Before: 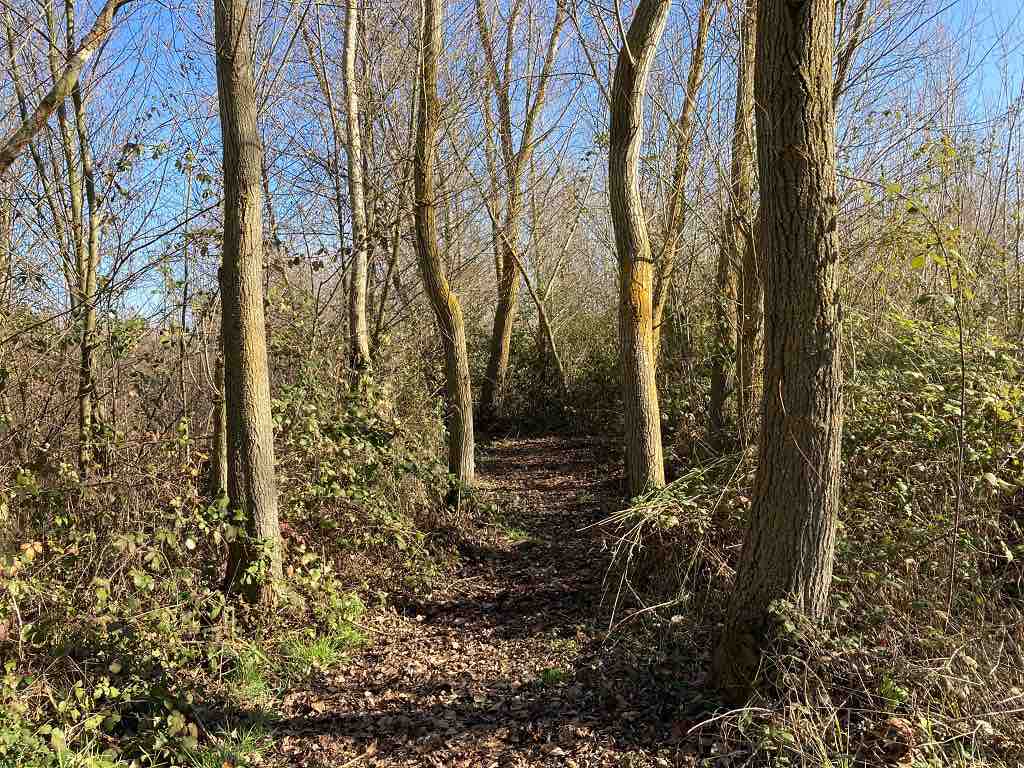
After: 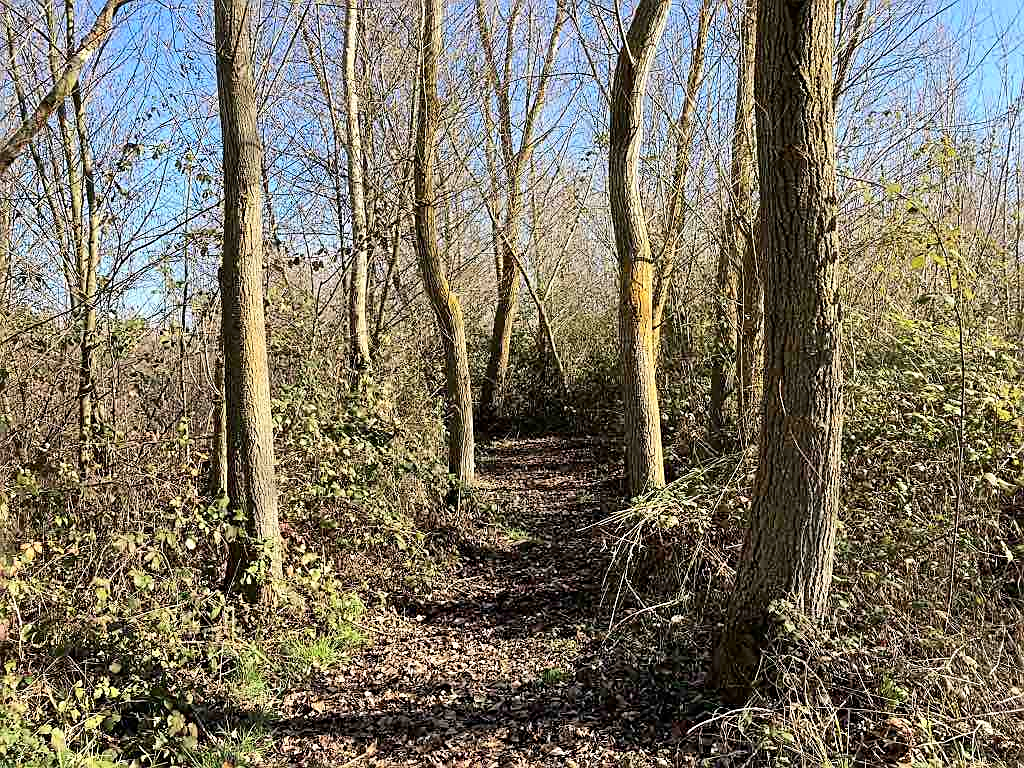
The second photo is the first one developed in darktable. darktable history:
levels: black 8.54%
tone curve: curves: ch0 [(0, 0) (0.004, 0.001) (0.133, 0.112) (0.325, 0.362) (0.832, 0.893) (1, 1)], color space Lab, independent channels, preserve colors none
sharpen: on, module defaults
shadows and highlights: shadows color adjustment 98.01%, highlights color adjustment 57.92%, low approximation 0.01, soften with gaussian
